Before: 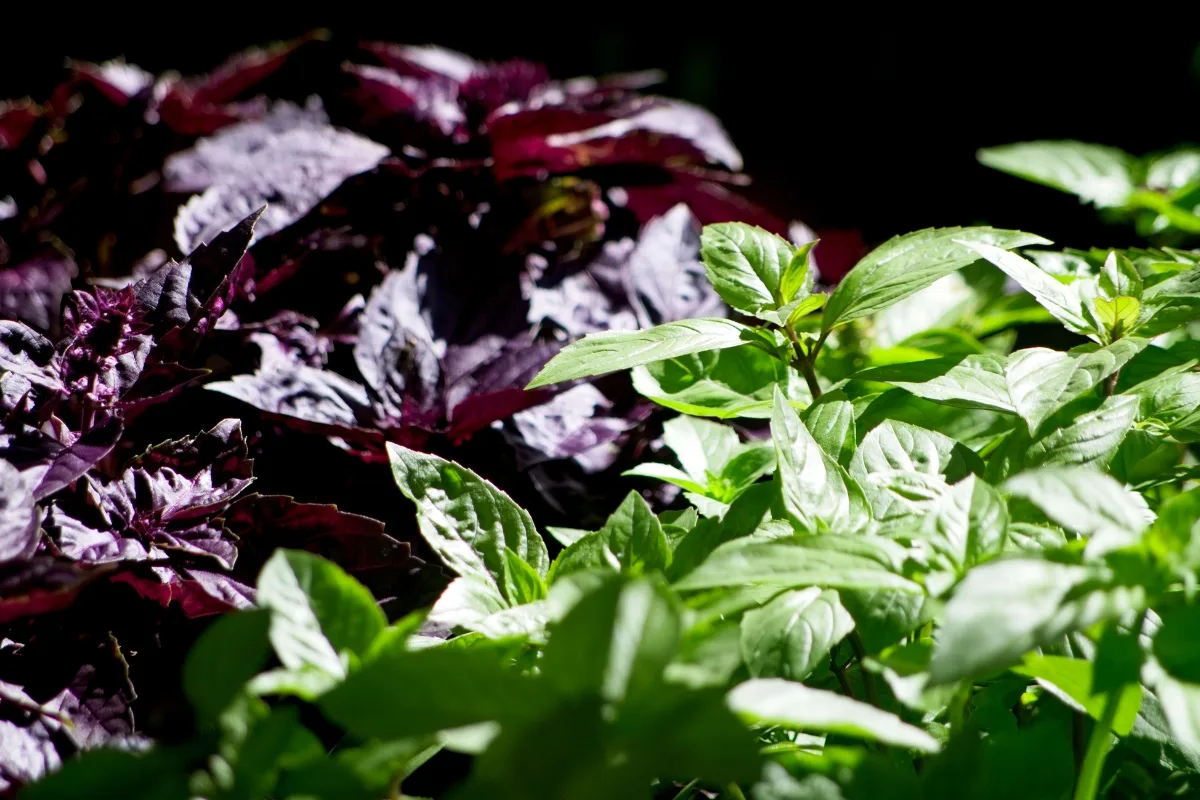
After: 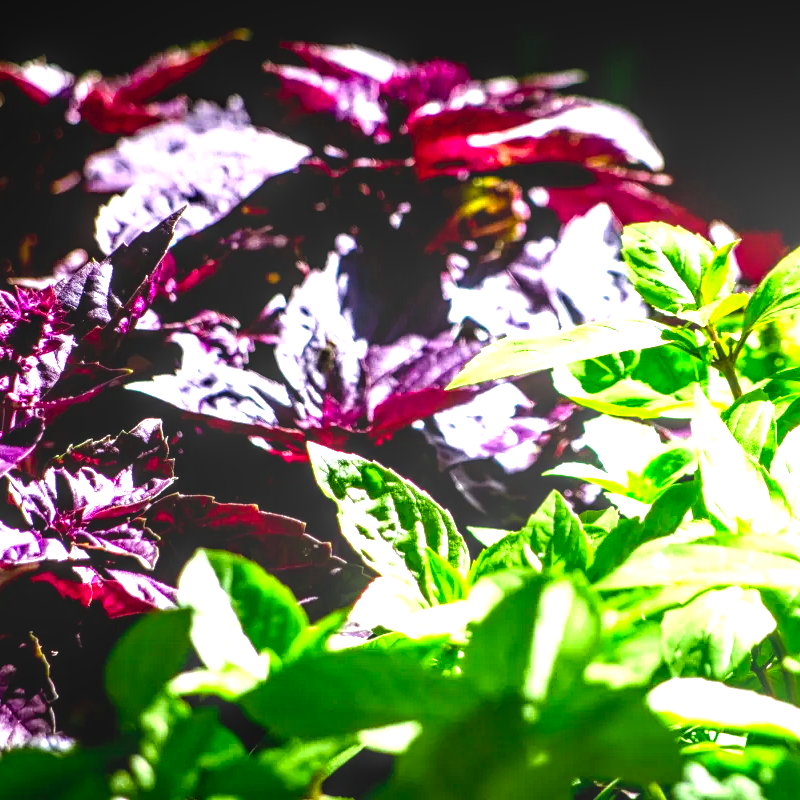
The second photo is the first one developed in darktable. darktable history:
exposure: black level correction 0, exposure 1.35 EV, compensate exposure bias true, compensate highlight preservation false
tone equalizer: -8 EV -0.75 EV, -7 EV -0.7 EV, -6 EV -0.6 EV, -5 EV -0.4 EV, -3 EV 0.4 EV, -2 EV 0.6 EV, -1 EV 0.7 EV, +0 EV 0.75 EV, edges refinement/feathering 500, mask exposure compensation -1.57 EV, preserve details no
color correction: saturation 1.34
crop and rotate: left 6.617%, right 26.717%
color balance rgb: perceptual saturation grading › global saturation 20%, perceptual saturation grading › highlights -25%, perceptual saturation grading › shadows 25%
local contrast: highlights 0%, shadows 0%, detail 133%
